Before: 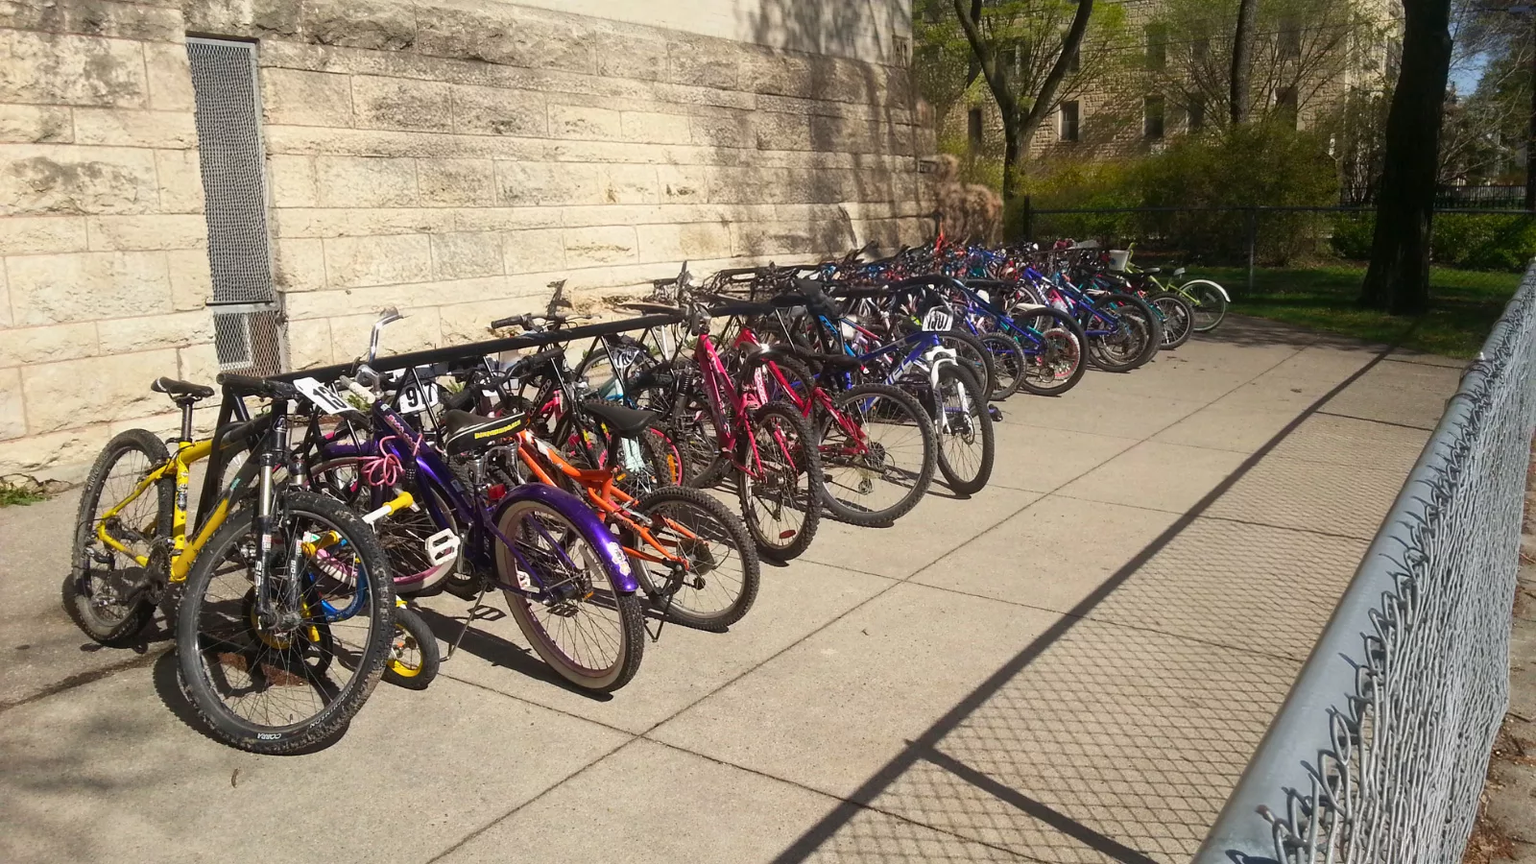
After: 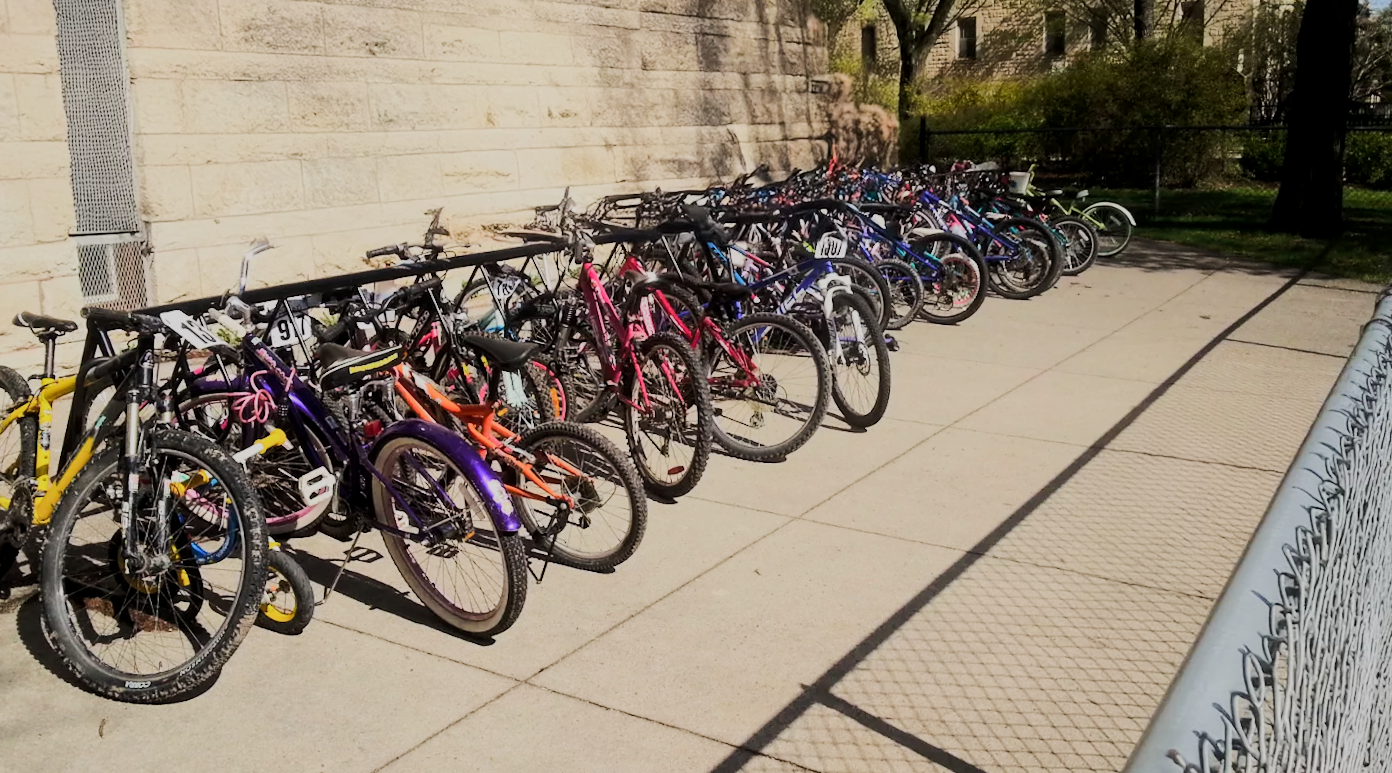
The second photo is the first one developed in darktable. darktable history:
rgb curve: curves: ch0 [(0, 0) (0.284, 0.292) (0.505, 0.644) (1, 1)]; ch1 [(0, 0) (0.284, 0.292) (0.505, 0.644) (1, 1)]; ch2 [(0, 0) (0.284, 0.292) (0.505, 0.644) (1, 1)], compensate middle gray true
local contrast: highlights 100%, shadows 100%, detail 120%, midtone range 0.2
filmic rgb: black relative exposure -7.65 EV, white relative exposure 4.56 EV, hardness 3.61
rotate and perspective: rotation 1.57°, crop left 0.018, crop right 0.982, crop top 0.039, crop bottom 0.961
crop and rotate: angle 1.96°, left 5.673%, top 5.673%
